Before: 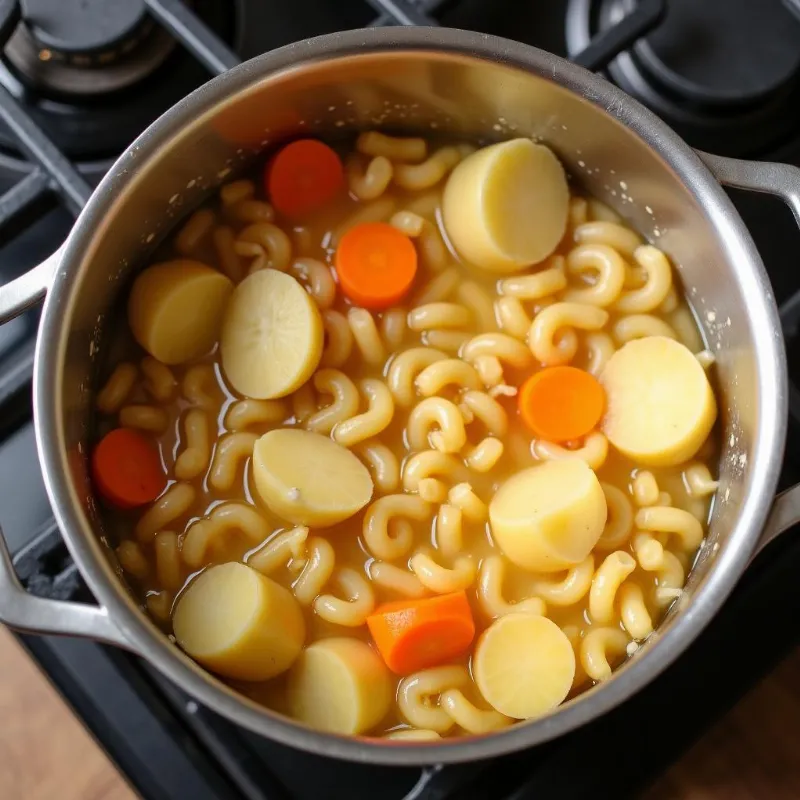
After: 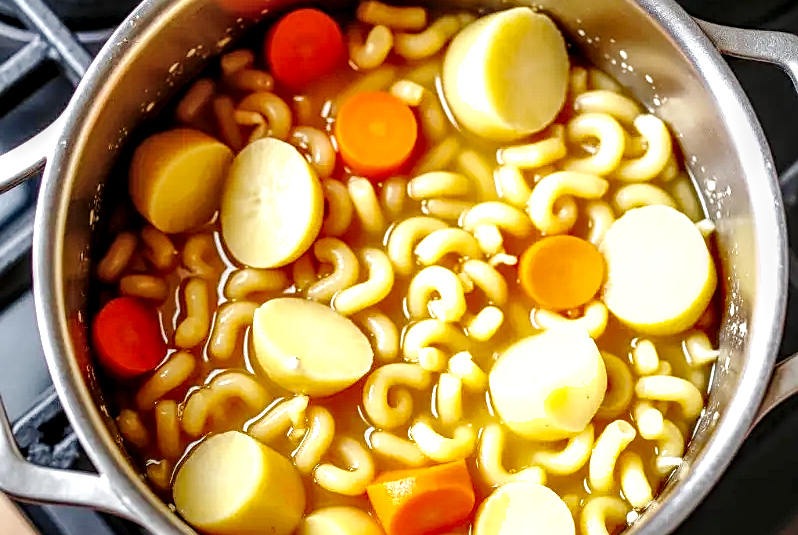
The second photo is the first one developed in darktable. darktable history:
base curve: curves: ch0 [(0, 0) (0.036, 0.025) (0.121, 0.166) (0.206, 0.329) (0.605, 0.79) (1, 1)], preserve colors none
exposure: black level correction 0, exposure 0.699 EV, compensate highlight preservation false
tone equalizer: on, module defaults
shadows and highlights: on, module defaults
sharpen: on, module defaults
crop: top 16.397%, bottom 16.678%
local contrast: highlights 10%, shadows 38%, detail 184%, midtone range 0.47
contrast brightness saturation: contrast 0.01, saturation -0.061
